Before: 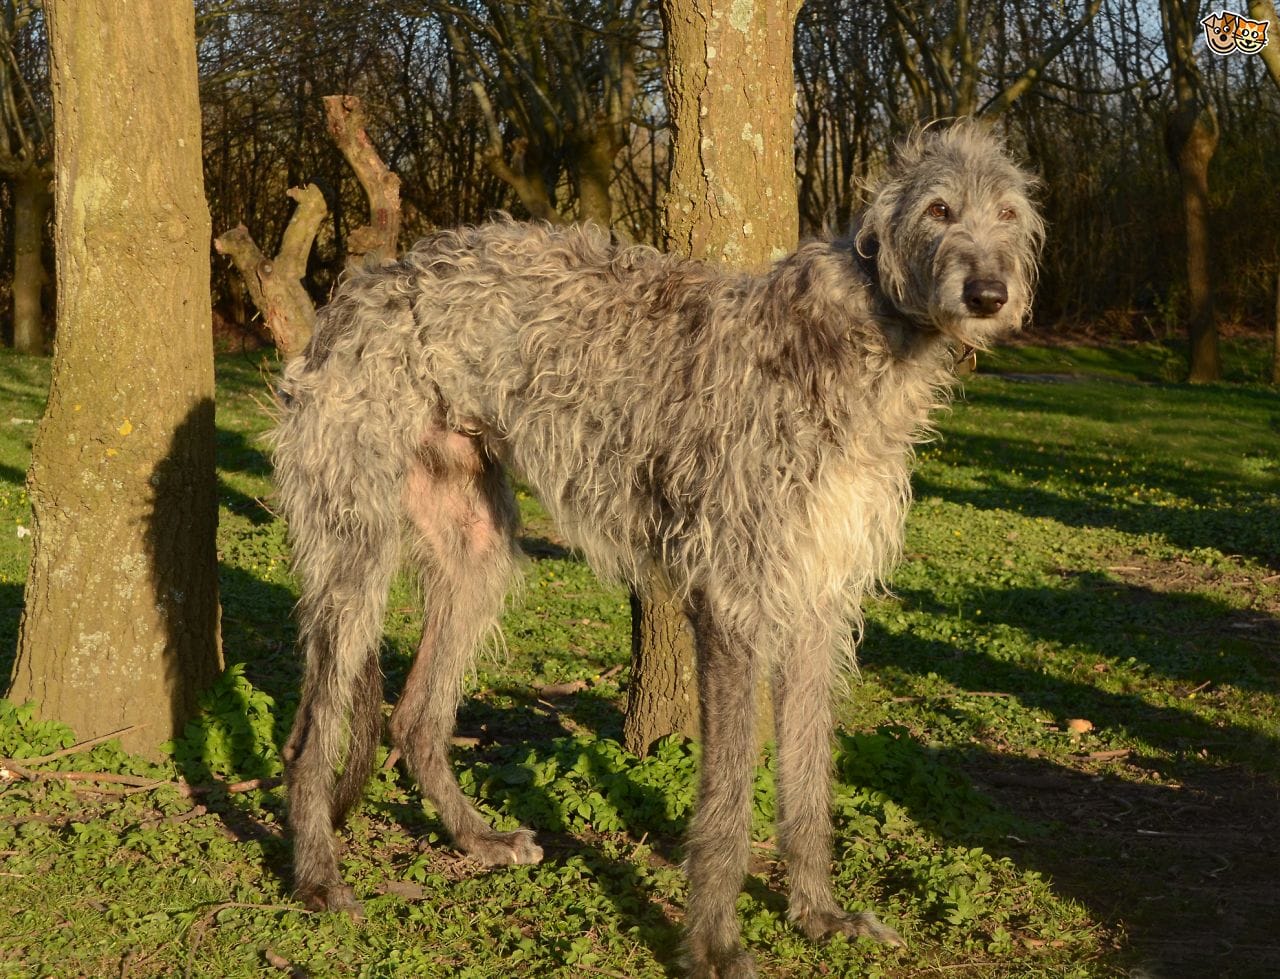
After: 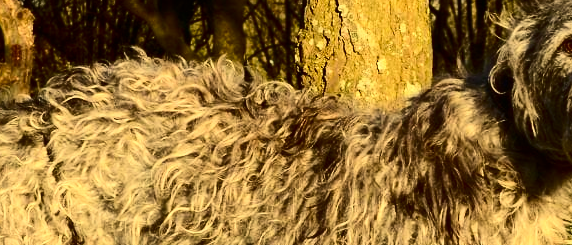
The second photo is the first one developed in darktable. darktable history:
tone equalizer: -8 EV -0.417 EV, -7 EV -0.389 EV, -6 EV -0.333 EV, -5 EV -0.222 EV, -3 EV 0.222 EV, -2 EV 0.333 EV, -1 EV 0.389 EV, +0 EV 0.417 EV, edges refinement/feathering 500, mask exposure compensation -1.57 EV, preserve details no
color correction: highlights a* 1.39, highlights b* 17.83
crop: left 28.64%, top 16.832%, right 26.637%, bottom 58.055%
contrast brightness saturation: contrast 0.32, brightness -0.08, saturation 0.17
